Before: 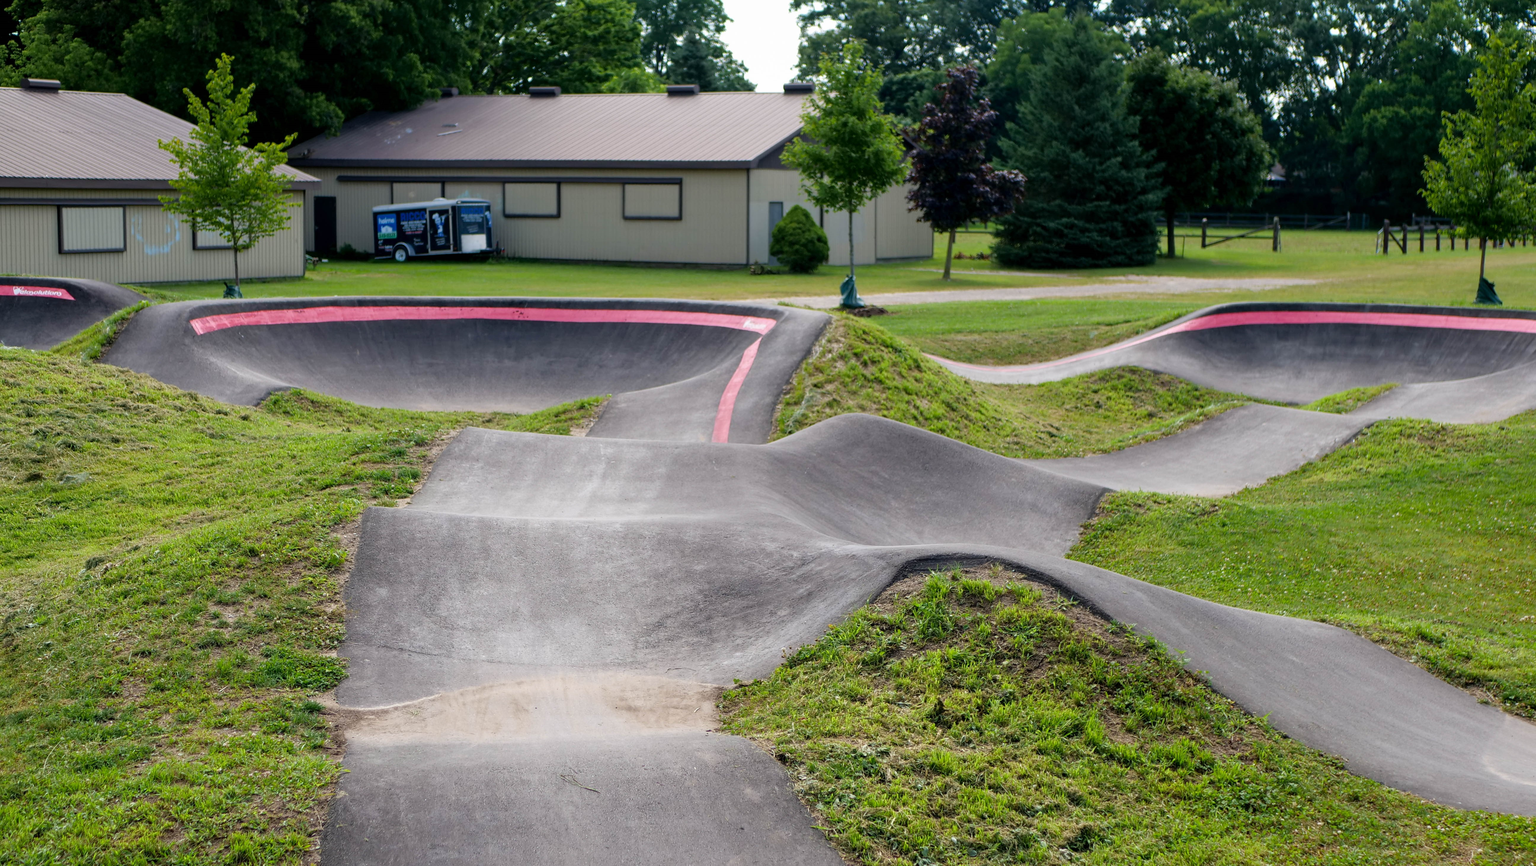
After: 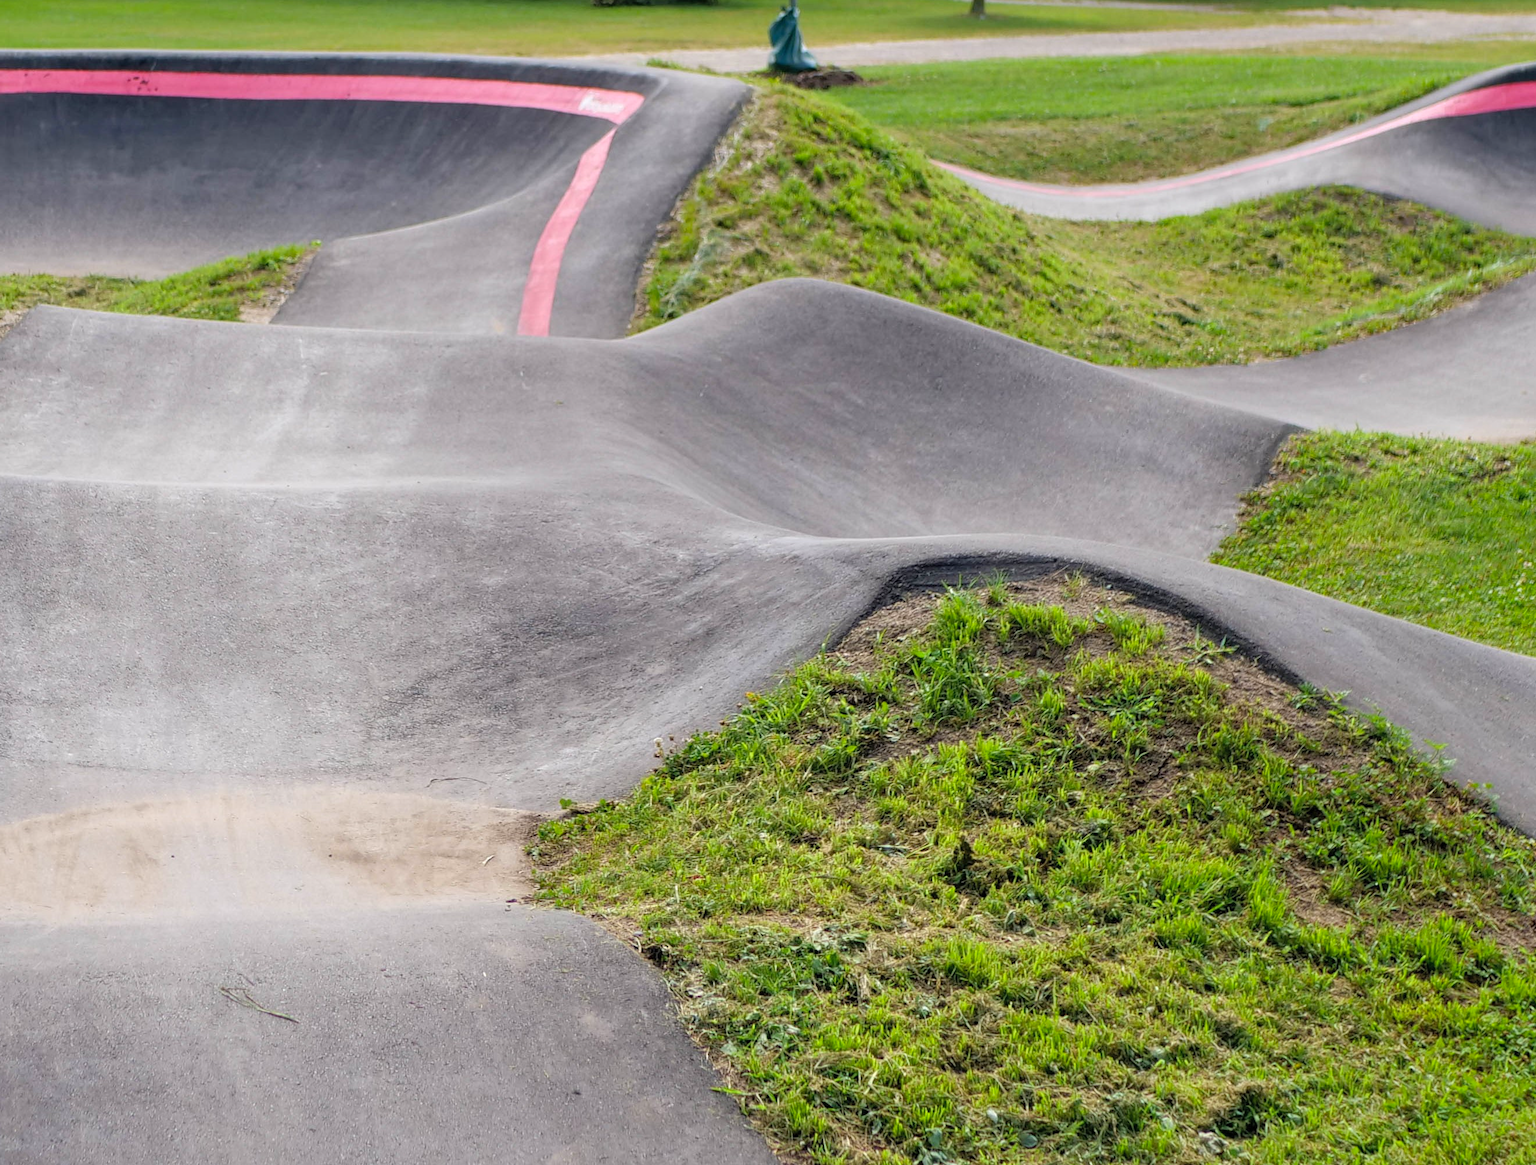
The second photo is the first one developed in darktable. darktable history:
crop and rotate: left 29.167%, top 31.382%, right 19.814%
contrast brightness saturation: contrast 0.025, brightness 0.069, saturation 0.124
tone equalizer: edges refinement/feathering 500, mask exposure compensation -1.57 EV, preserve details no
